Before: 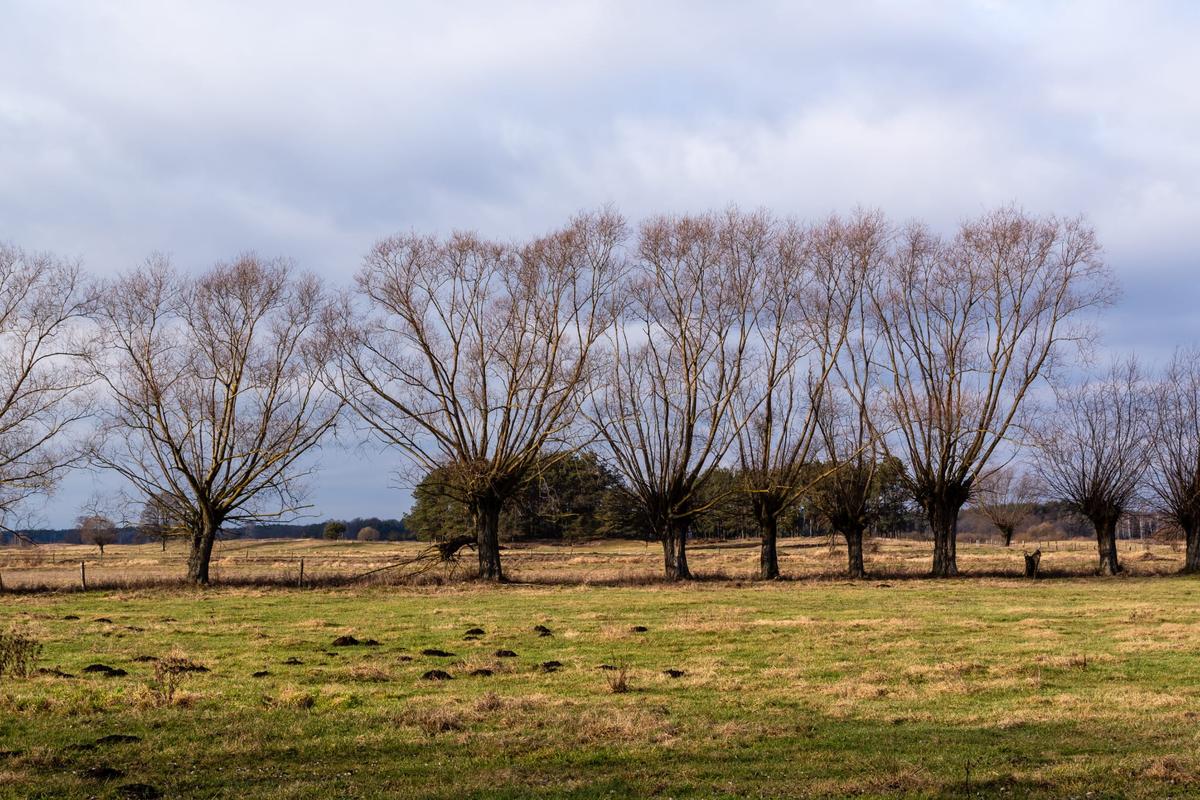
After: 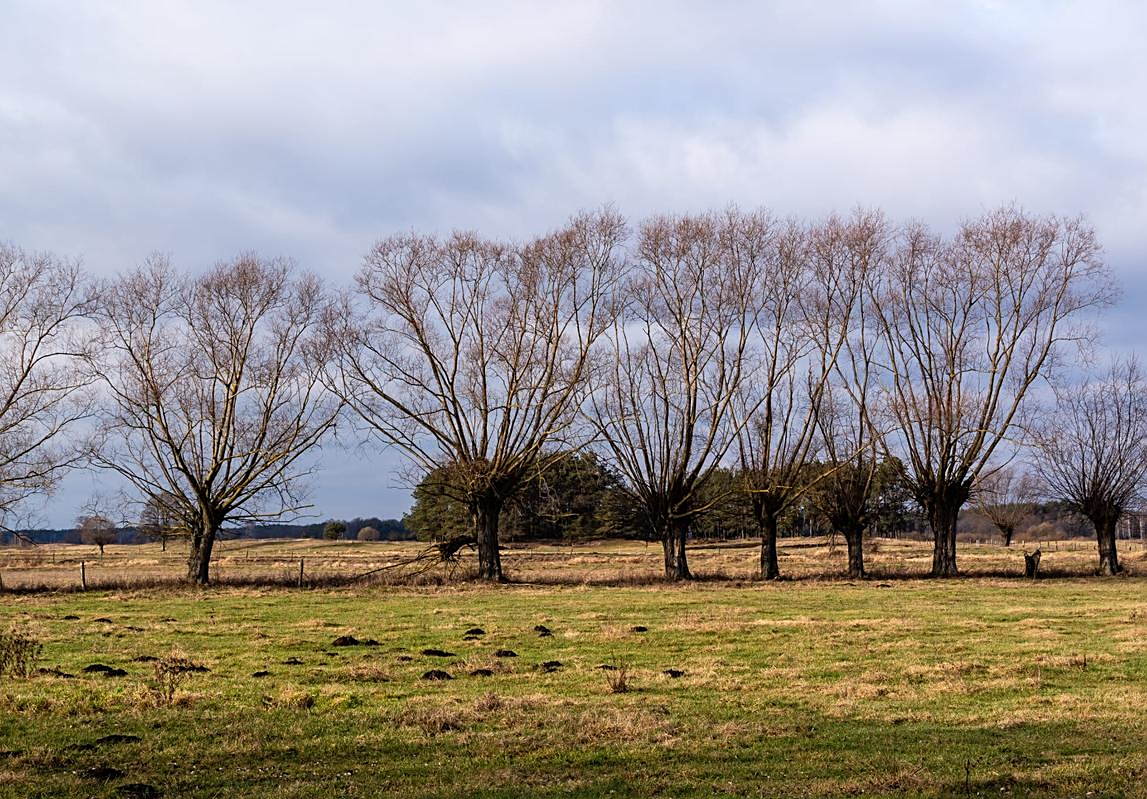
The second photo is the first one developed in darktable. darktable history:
crop: right 4.375%, bottom 0.023%
sharpen: on, module defaults
